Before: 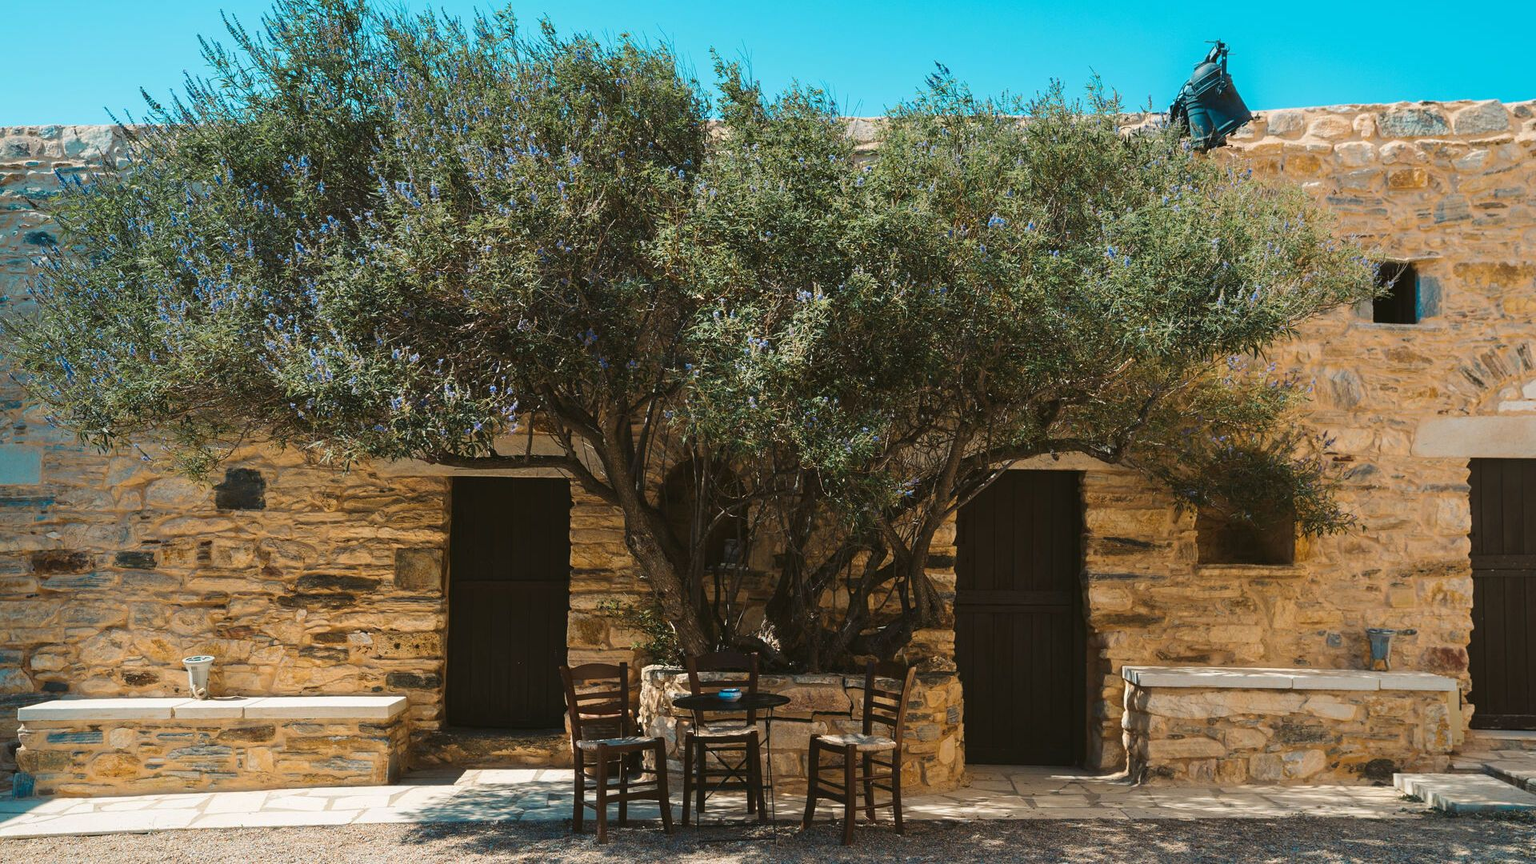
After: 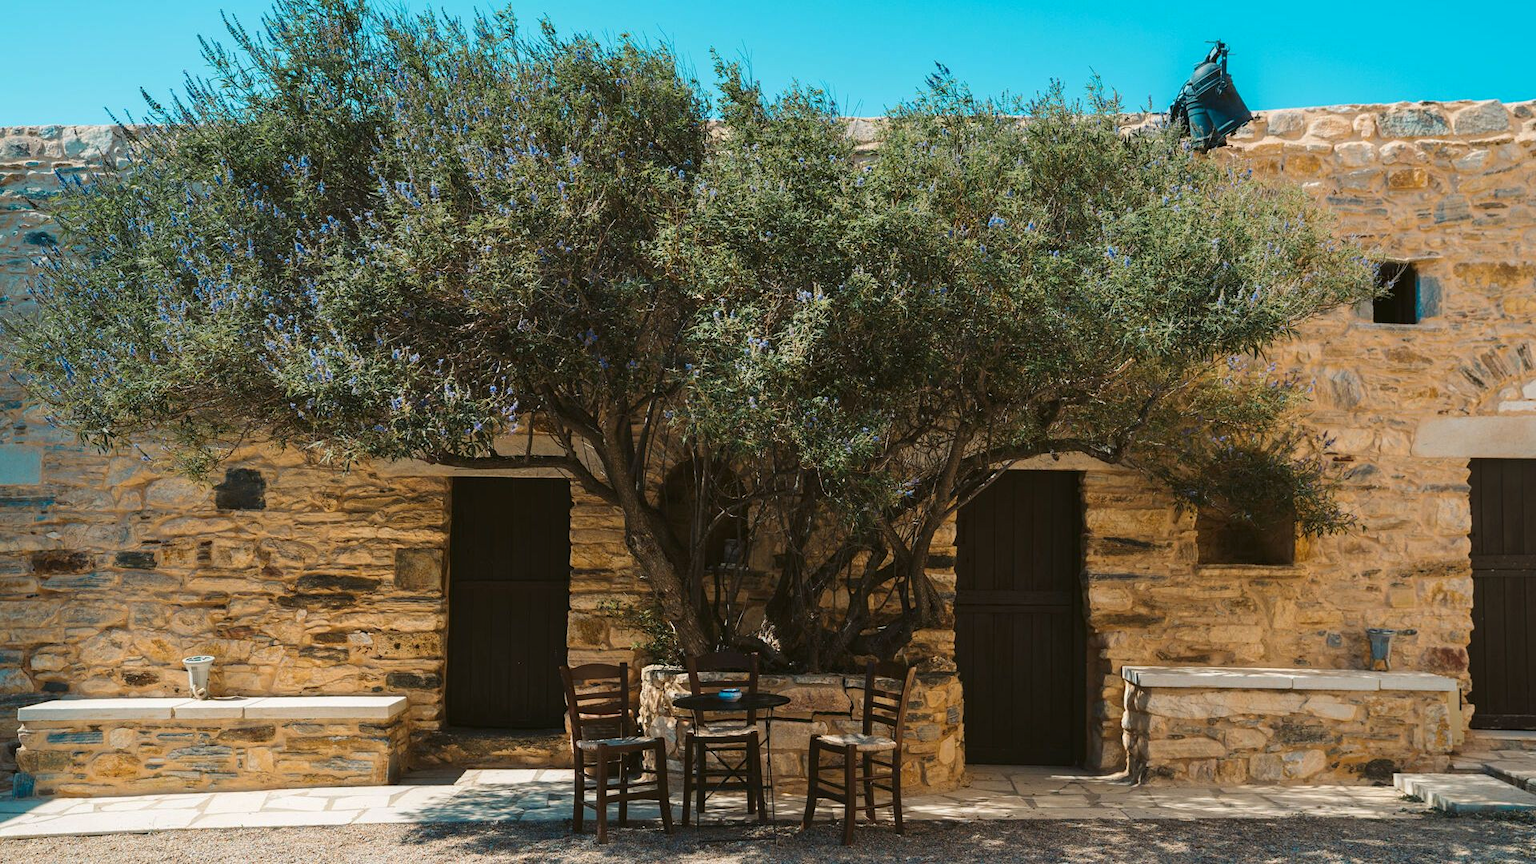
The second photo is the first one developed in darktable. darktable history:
local contrast: highlights 62%, shadows 104%, detail 107%, midtone range 0.529
